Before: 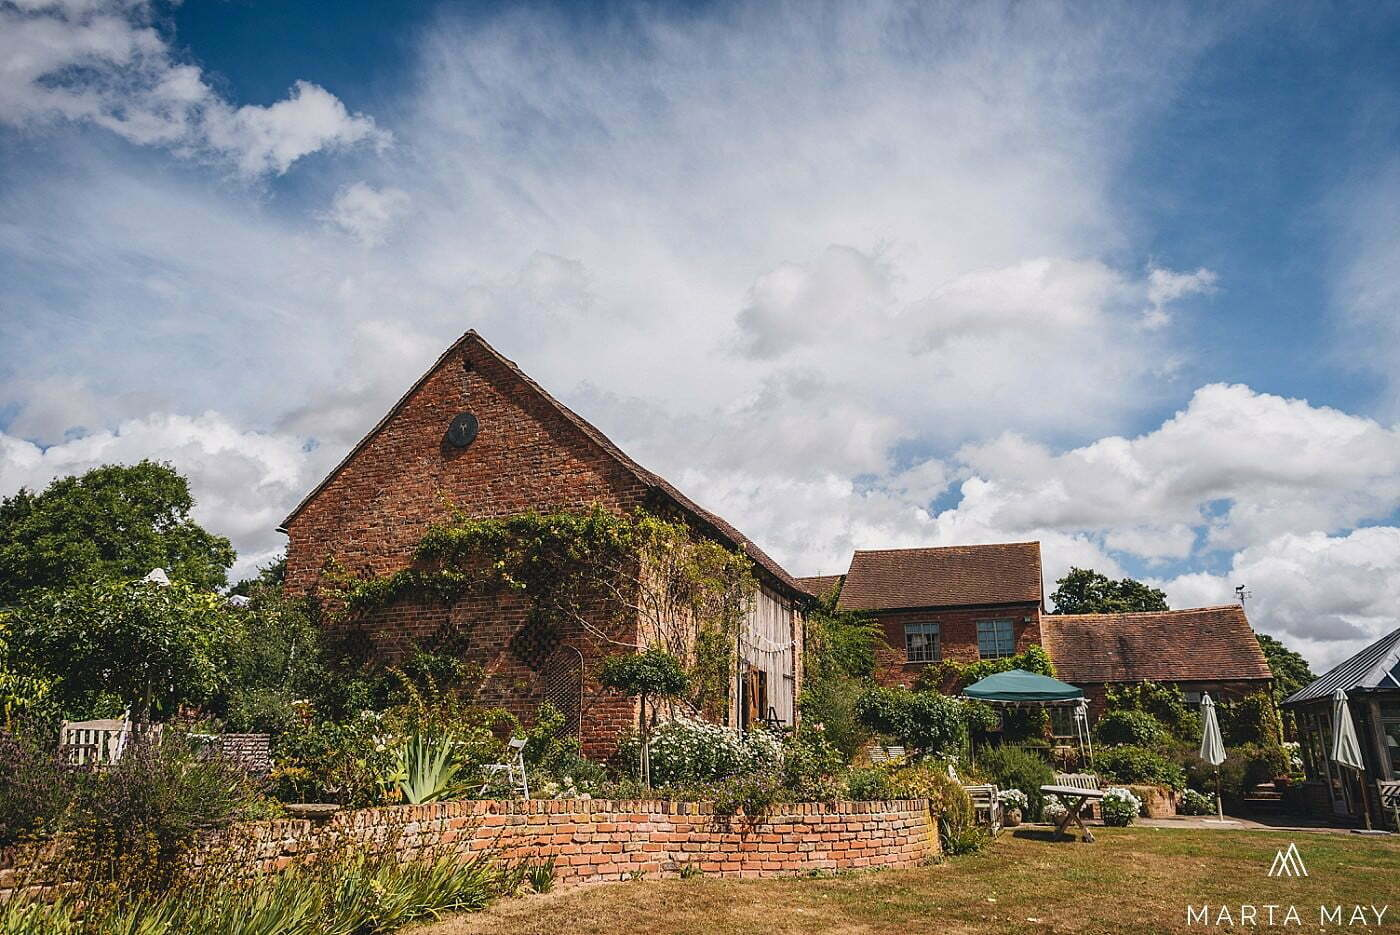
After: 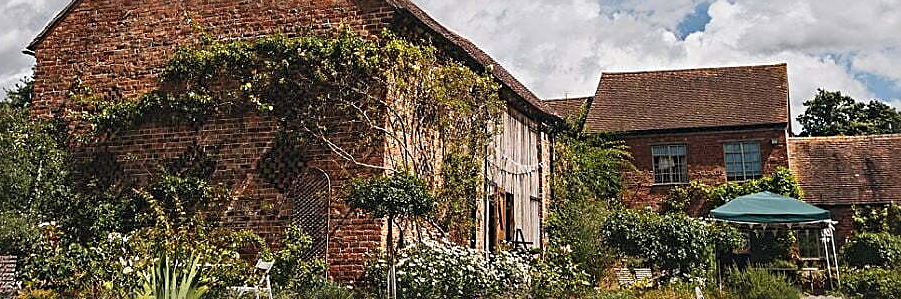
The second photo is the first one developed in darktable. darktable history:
sharpen: radius 4
crop: left 18.091%, top 51.13%, right 17.525%, bottom 16.85%
